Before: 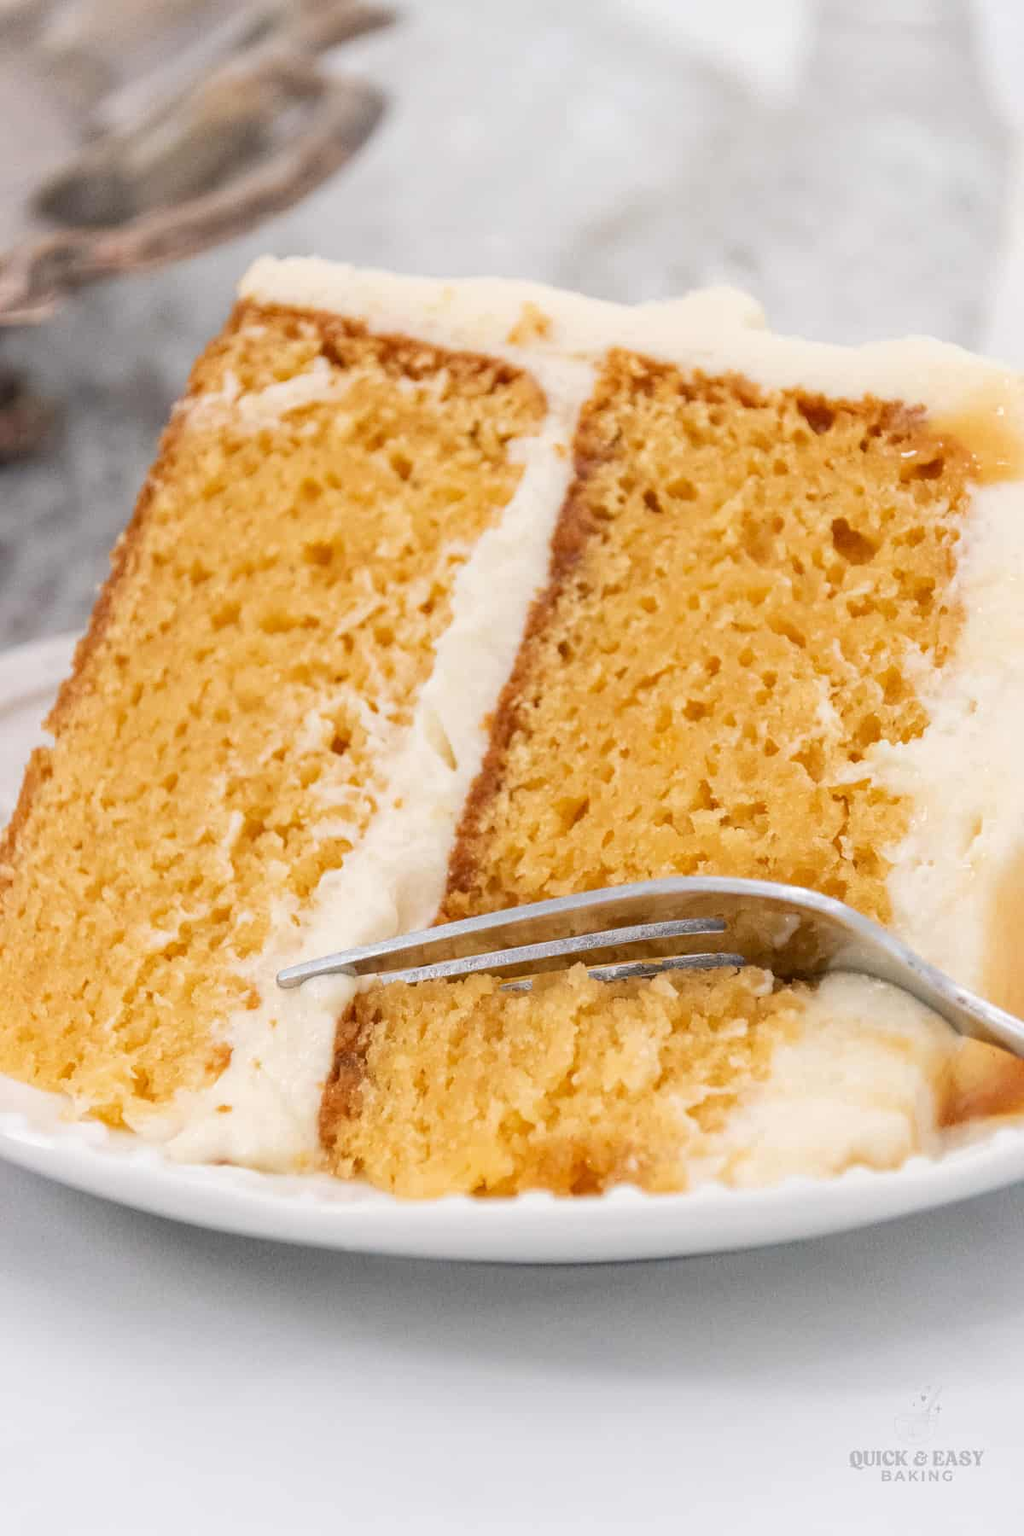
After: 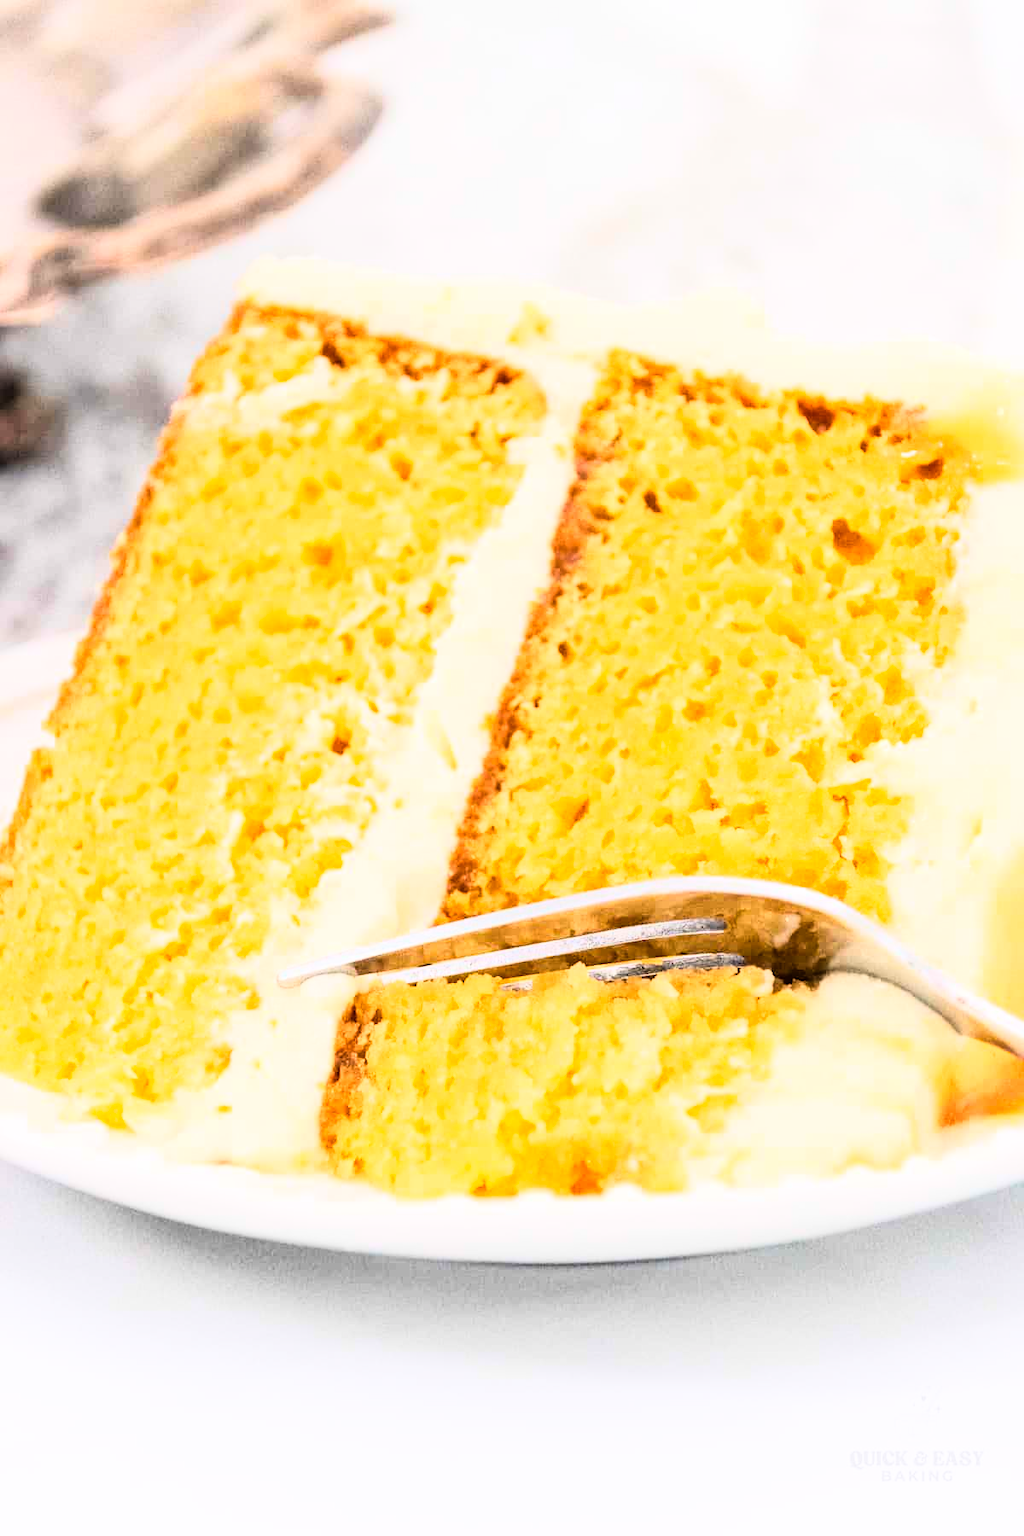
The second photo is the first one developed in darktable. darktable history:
rgb curve: curves: ch0 [(0, 0) (0.21, 0.15) (0.24, 0.21) (0.5, 0.75) (0.75, 0.96) (0.89, 0.99) (1, 1)]; ch1 [(0, 0.02) (0.21, 0.13) (0.25, 0.2) (0.5, 0.67) (0.75, 0.9) (0.89, 0.97) (1, 1)]; ch2 [(0, 0.02) (0.21, 0.13) (0.25, 0.2) (0.5, 0.67) (0.75, 0.9) (0.89, 0.97) (1, 1)], compensate middle gray true
color balance rgb: perceptual saturation grading › global saturation 10%, global vibrance 10%
